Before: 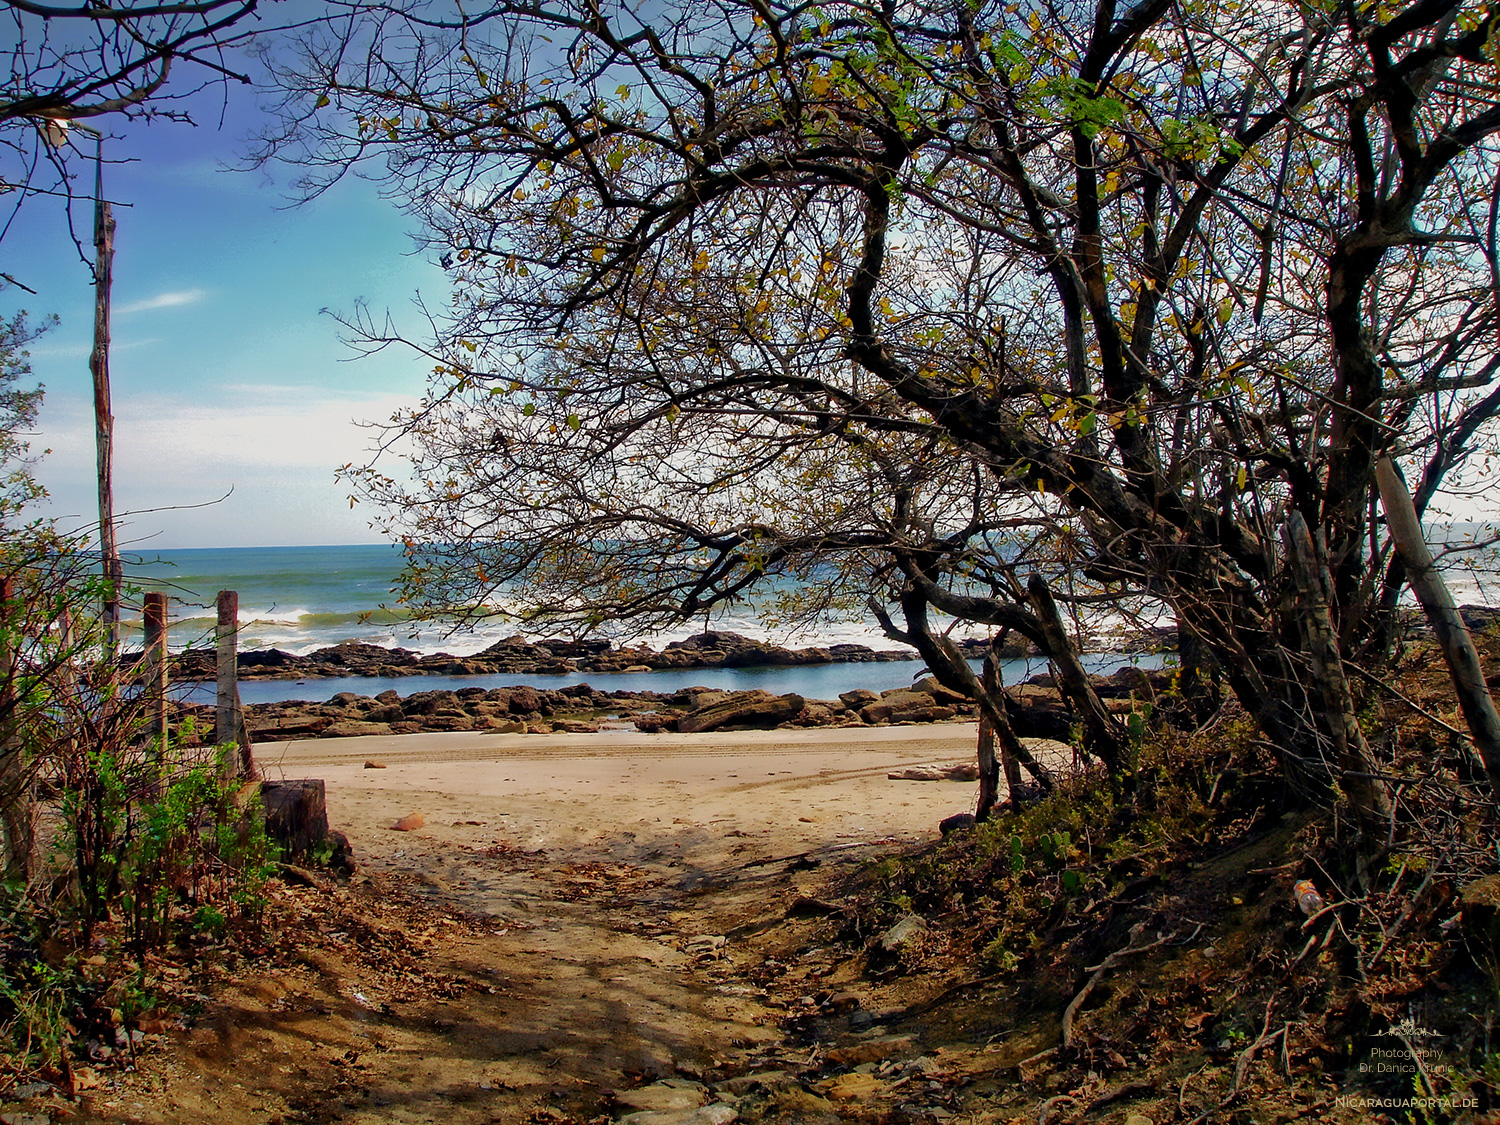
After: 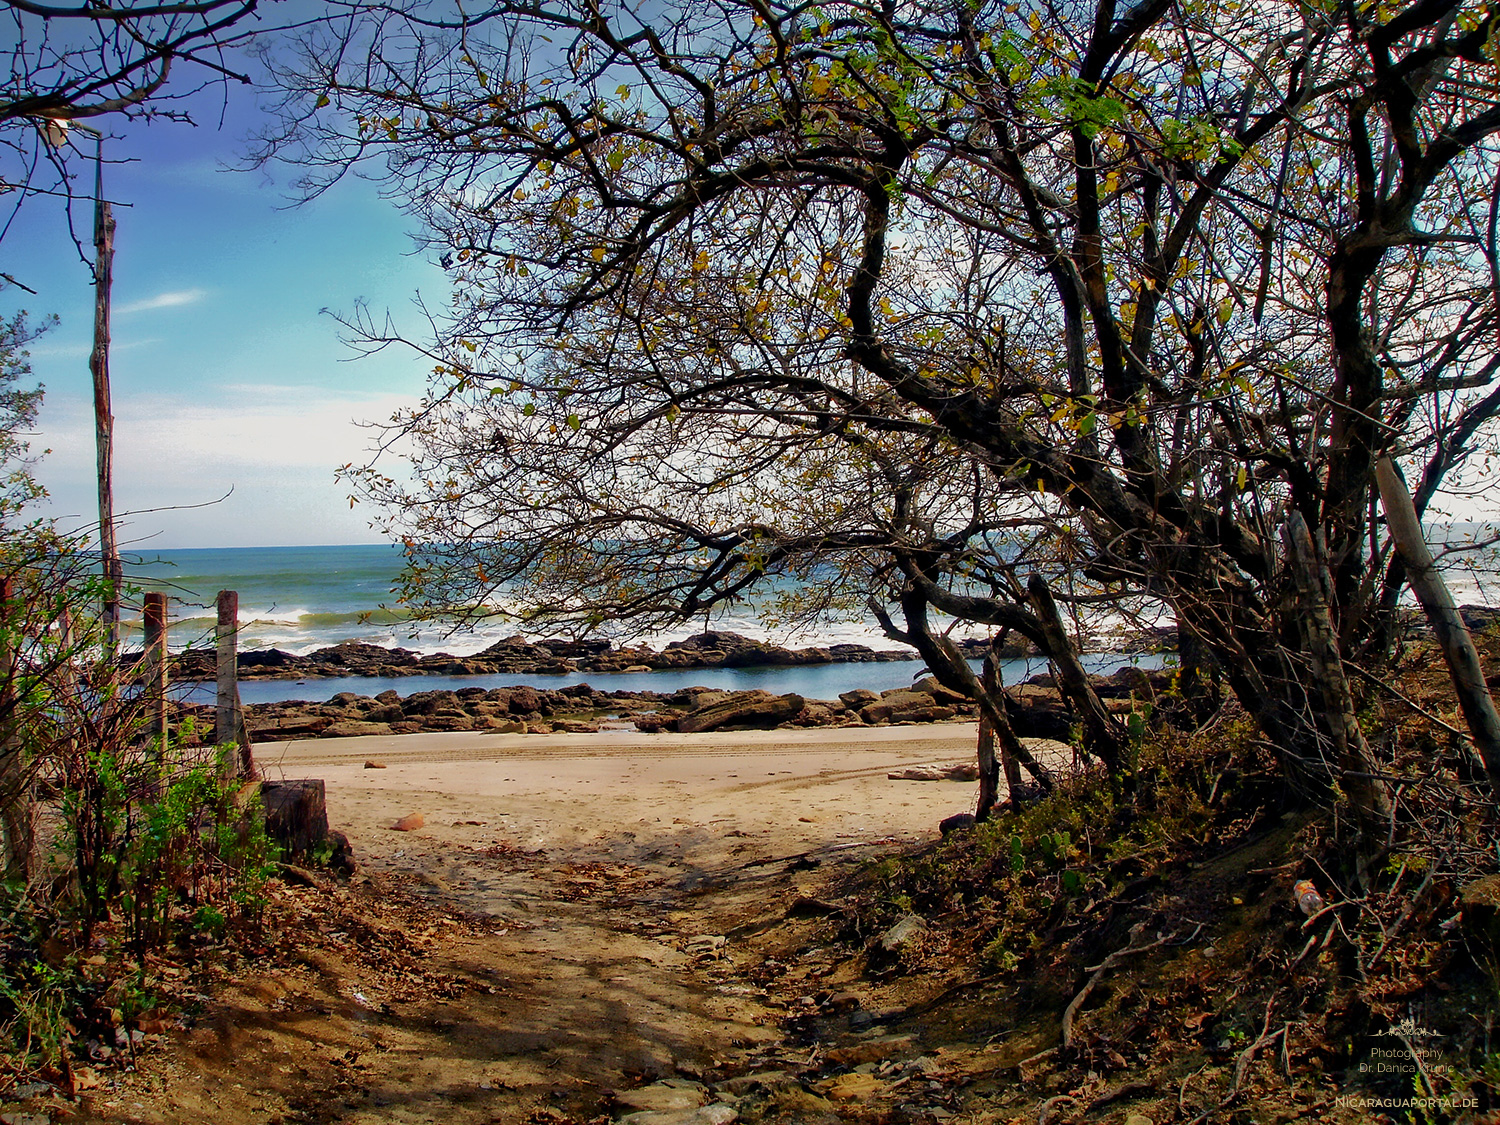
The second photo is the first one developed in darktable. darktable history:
contrast brightness saturation: contrast 0.078, saturation 0.018
